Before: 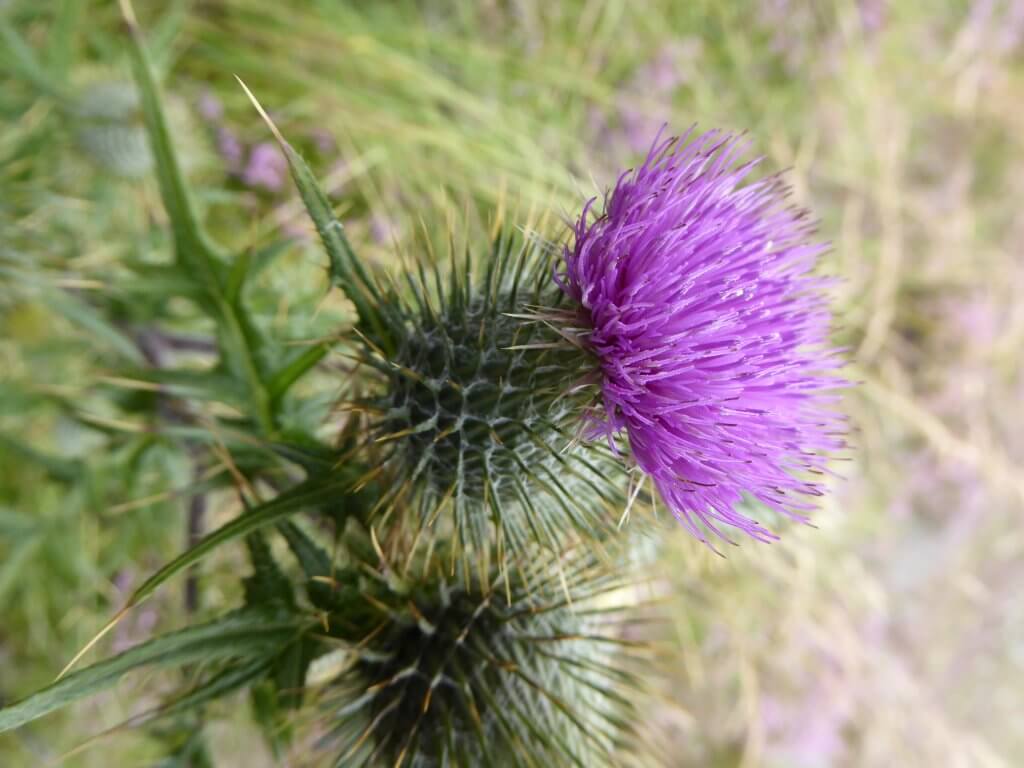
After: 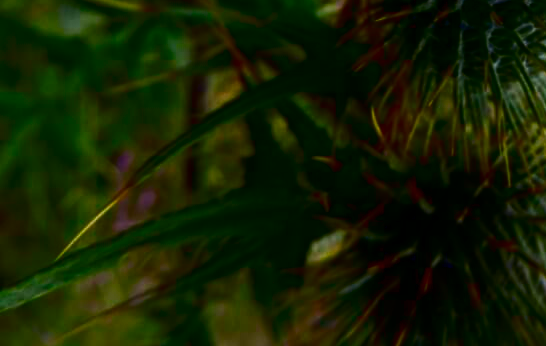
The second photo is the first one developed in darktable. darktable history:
contrast brightness saturation: brightness -1, saturation 1
crop and rotate: top 54.778%, right 46.61%, bottom 0.159%
